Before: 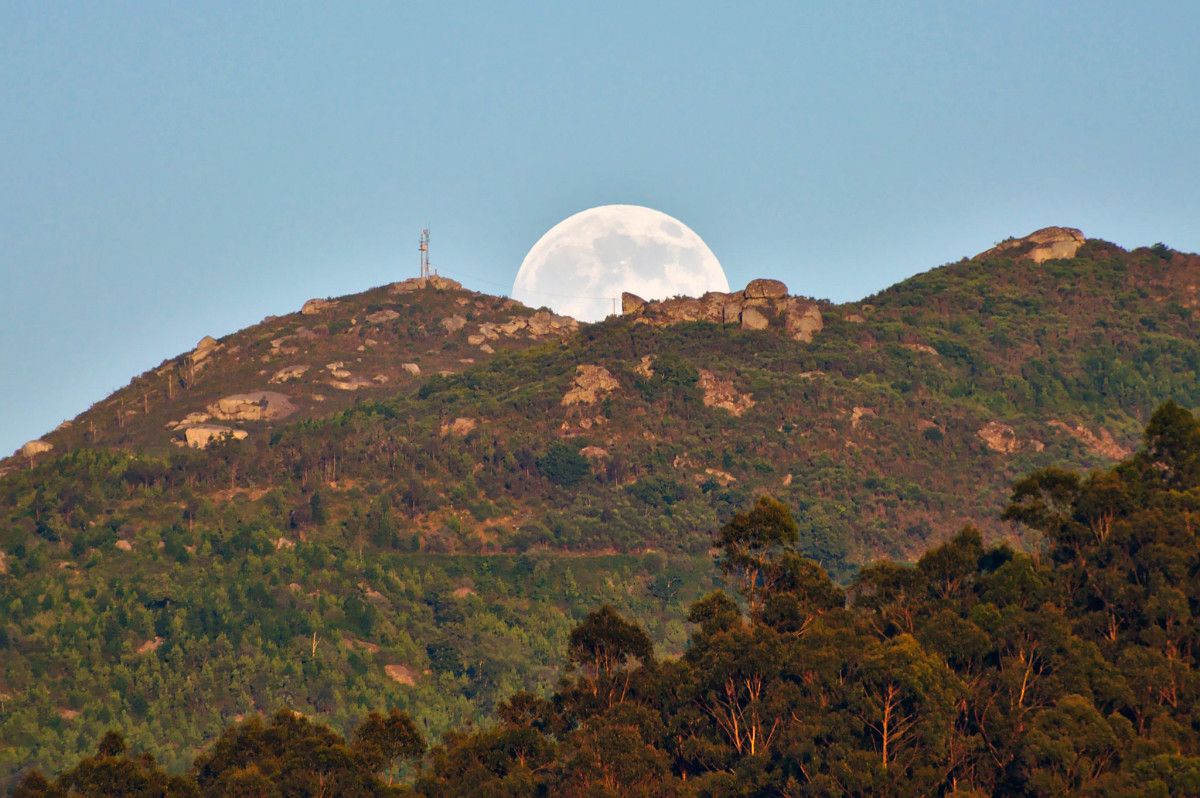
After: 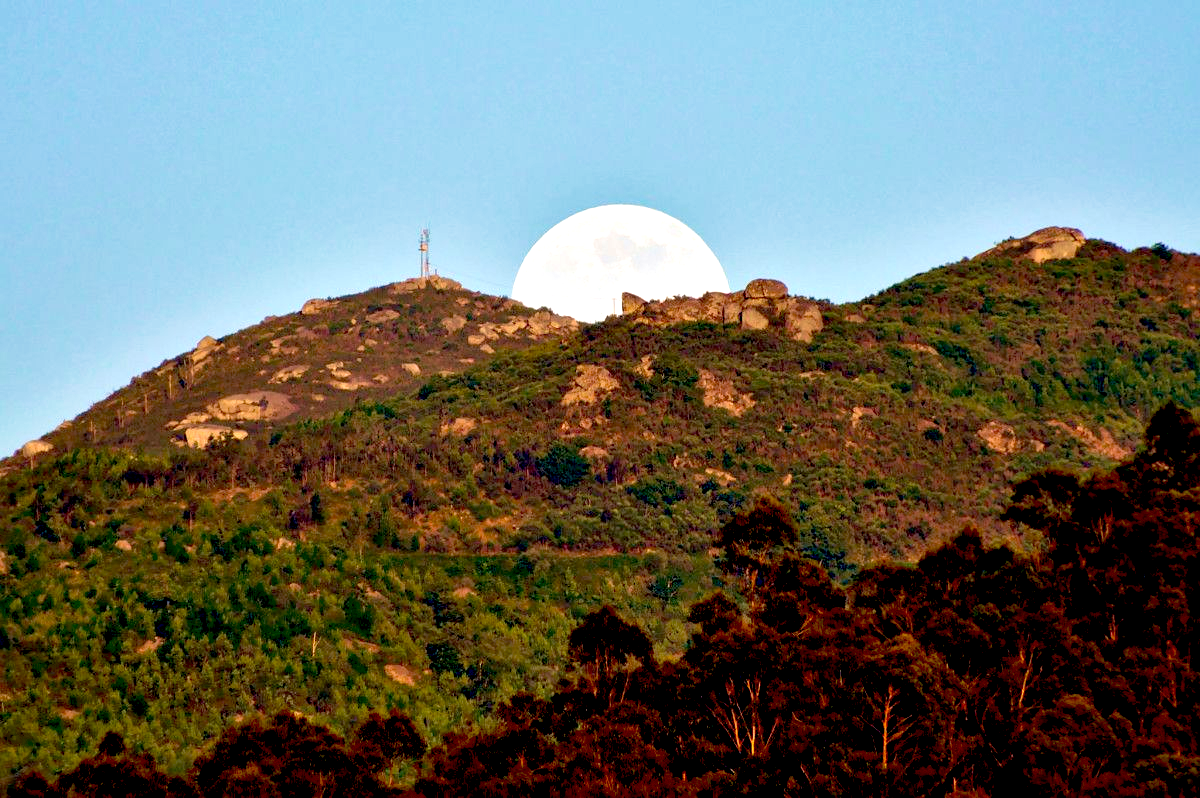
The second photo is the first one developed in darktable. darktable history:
exposure: black level correction 0.039, exposure 0.499 EV, compensate exposure bias true, compensate highlight preservation false
velvia: strength 45.13%
tone equalizer: on, module defaults
